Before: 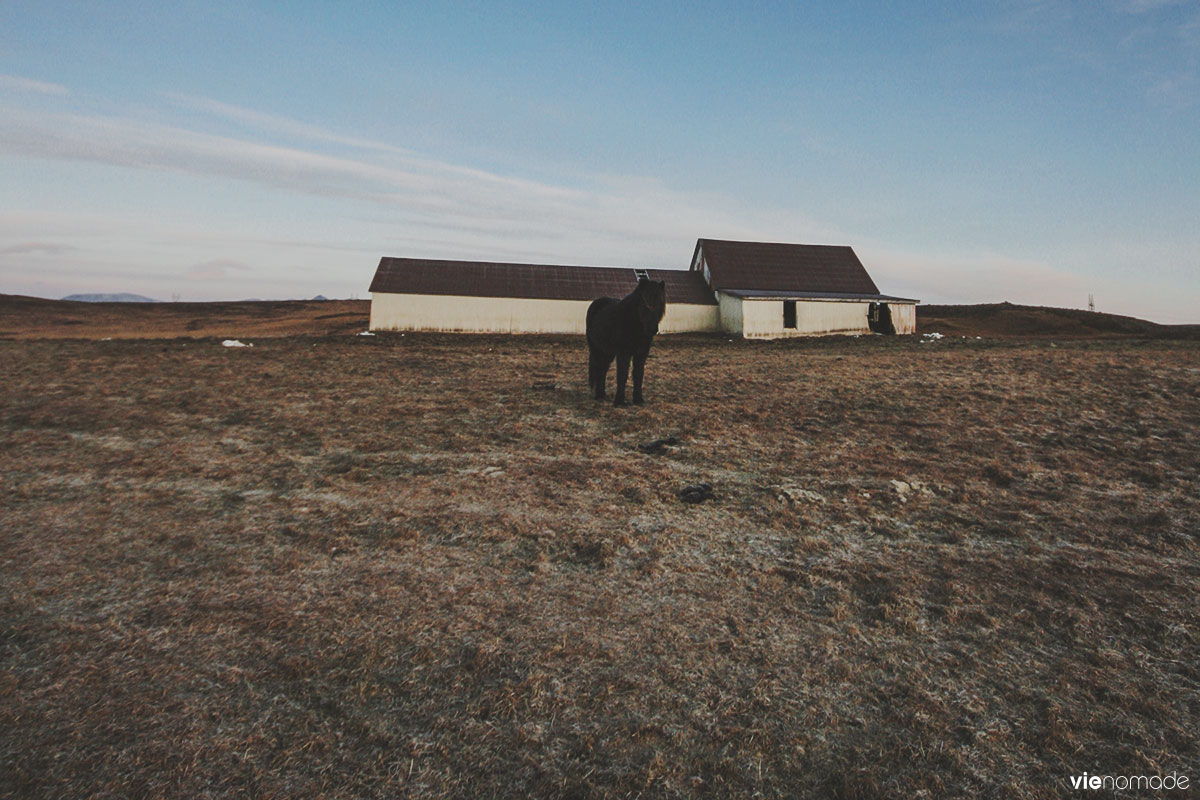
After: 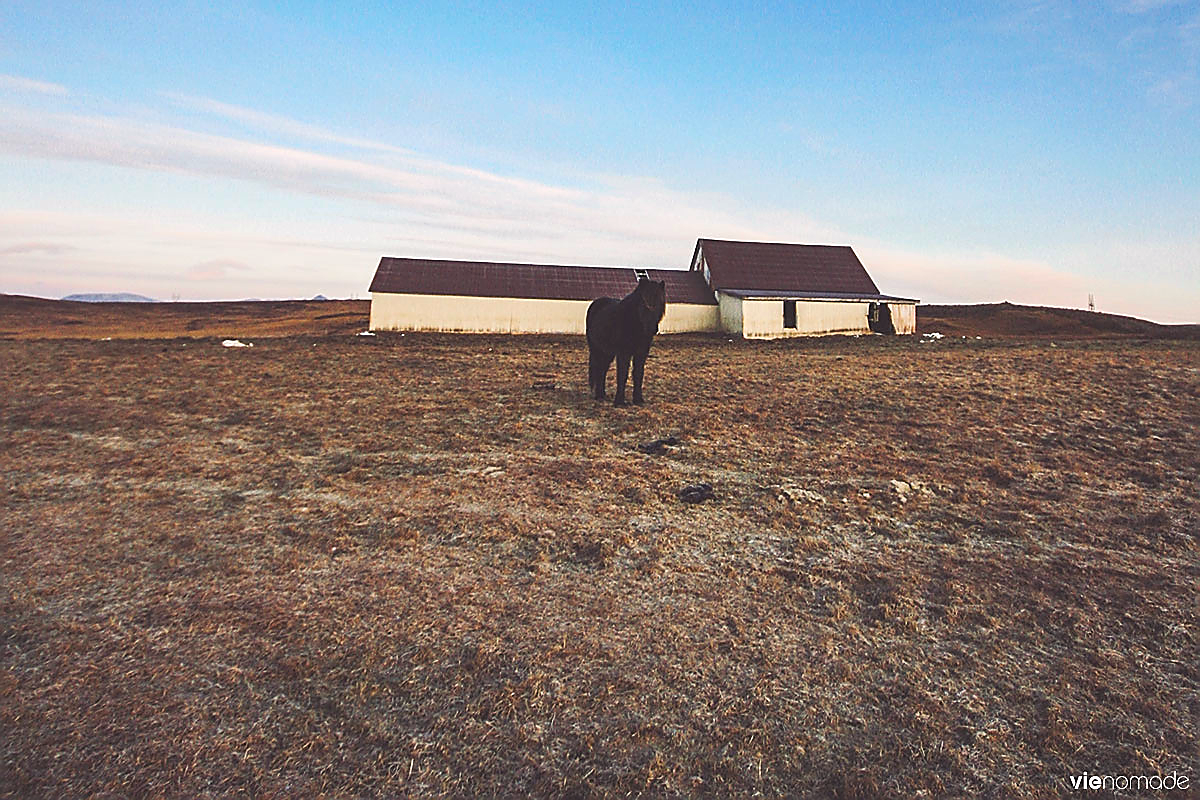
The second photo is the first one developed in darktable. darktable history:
exposure: black level correction 0, exposure 0.688 EV, compensate highlight preservation false
color zones: curves: ch0 [(0, 0.5) (0.143, 0.5) (0.286, 0.5) (0.429, 0.504) (0.571, 0.5) (0.714, 0.509) (0.857, 0.5) (1, 0.5)]; ch1 [(0, 0.425) (0.143, 0.425) (0.286, 0.375) (0.429, 0.405) (0.571, 0.5) (0.714, 0.47) (0.857, 0.425) (1, 0.435)]; ch2 [(0, 0.5) (0.143, 0.5) (0.286, 0.5) (0.429, 0.517) (0.571, 0.5) (0.714, 0.51) (0.857, 0.5) (1, 0.5)]
color balance rgb: shadows lift › luminance 0.494%, shadows lift › chroma 7.016%, shadows lift › hue 298.5°, highlights gain › chroma 1.412%, highlights gain › hue 50.59°, perceptual saturation grading › global saturation 19.512%, global vibrance 41.496%
sharpen: radius 1.369, amount 1.265, threshold 0.779
tone equalizer: on, module defaults
